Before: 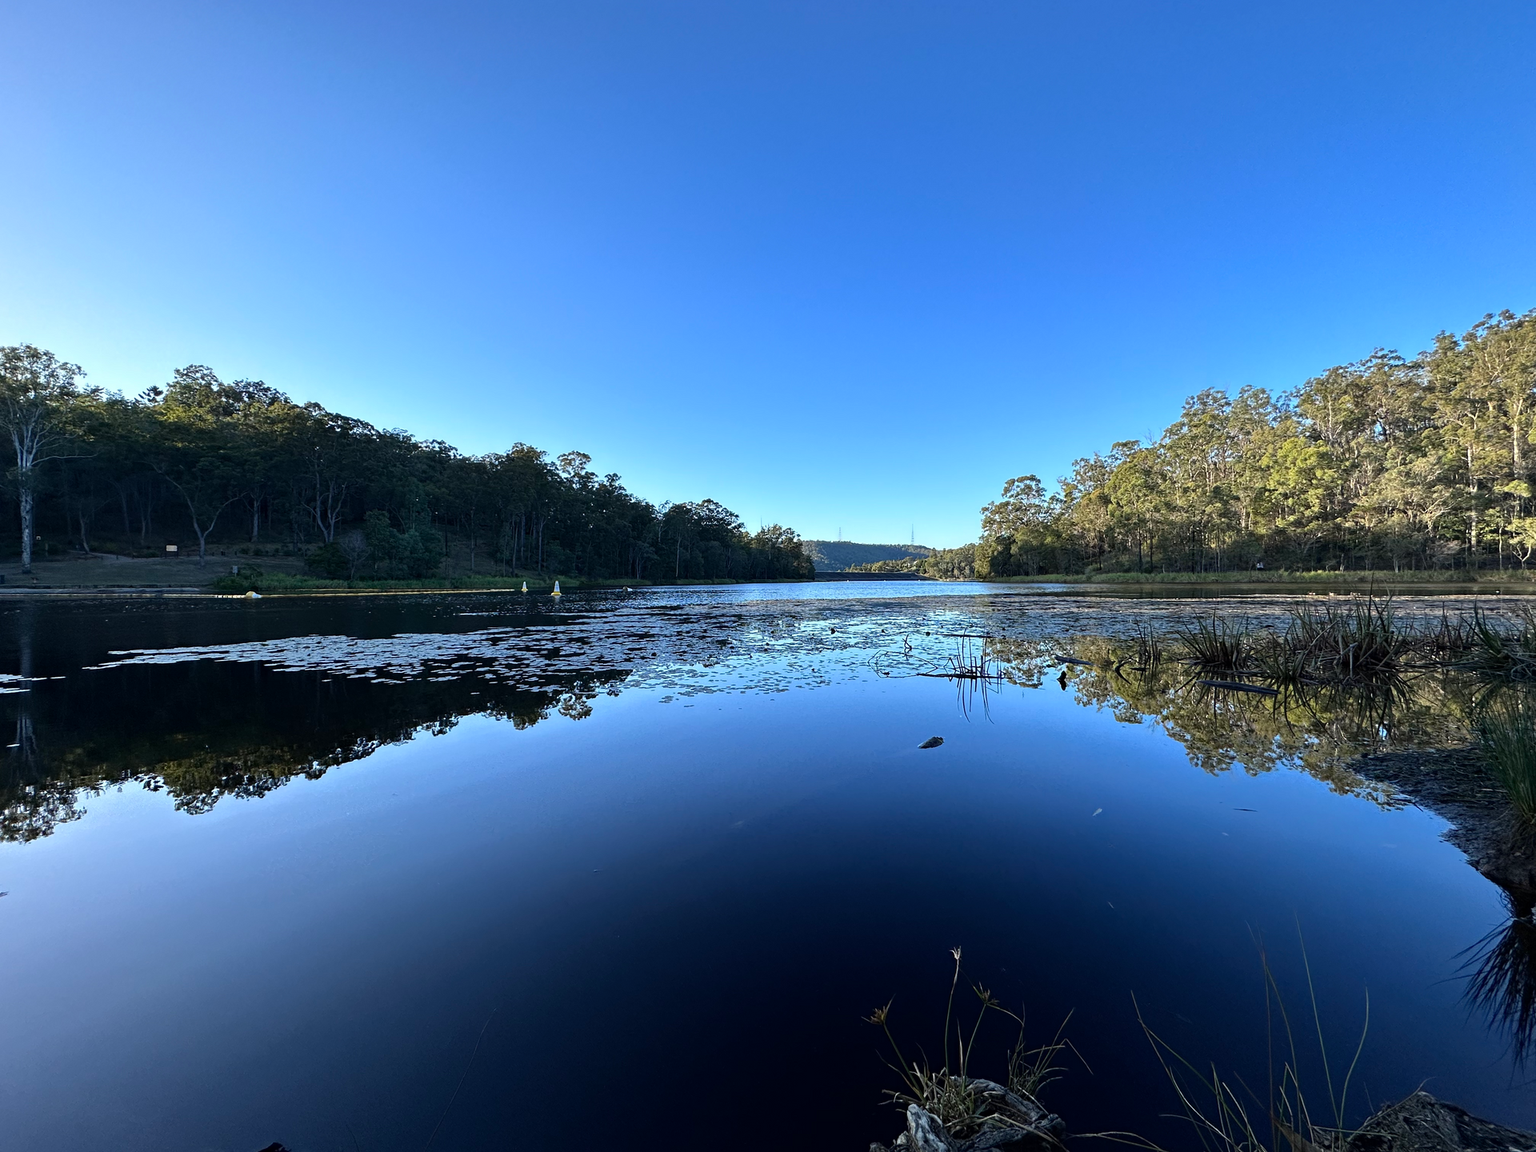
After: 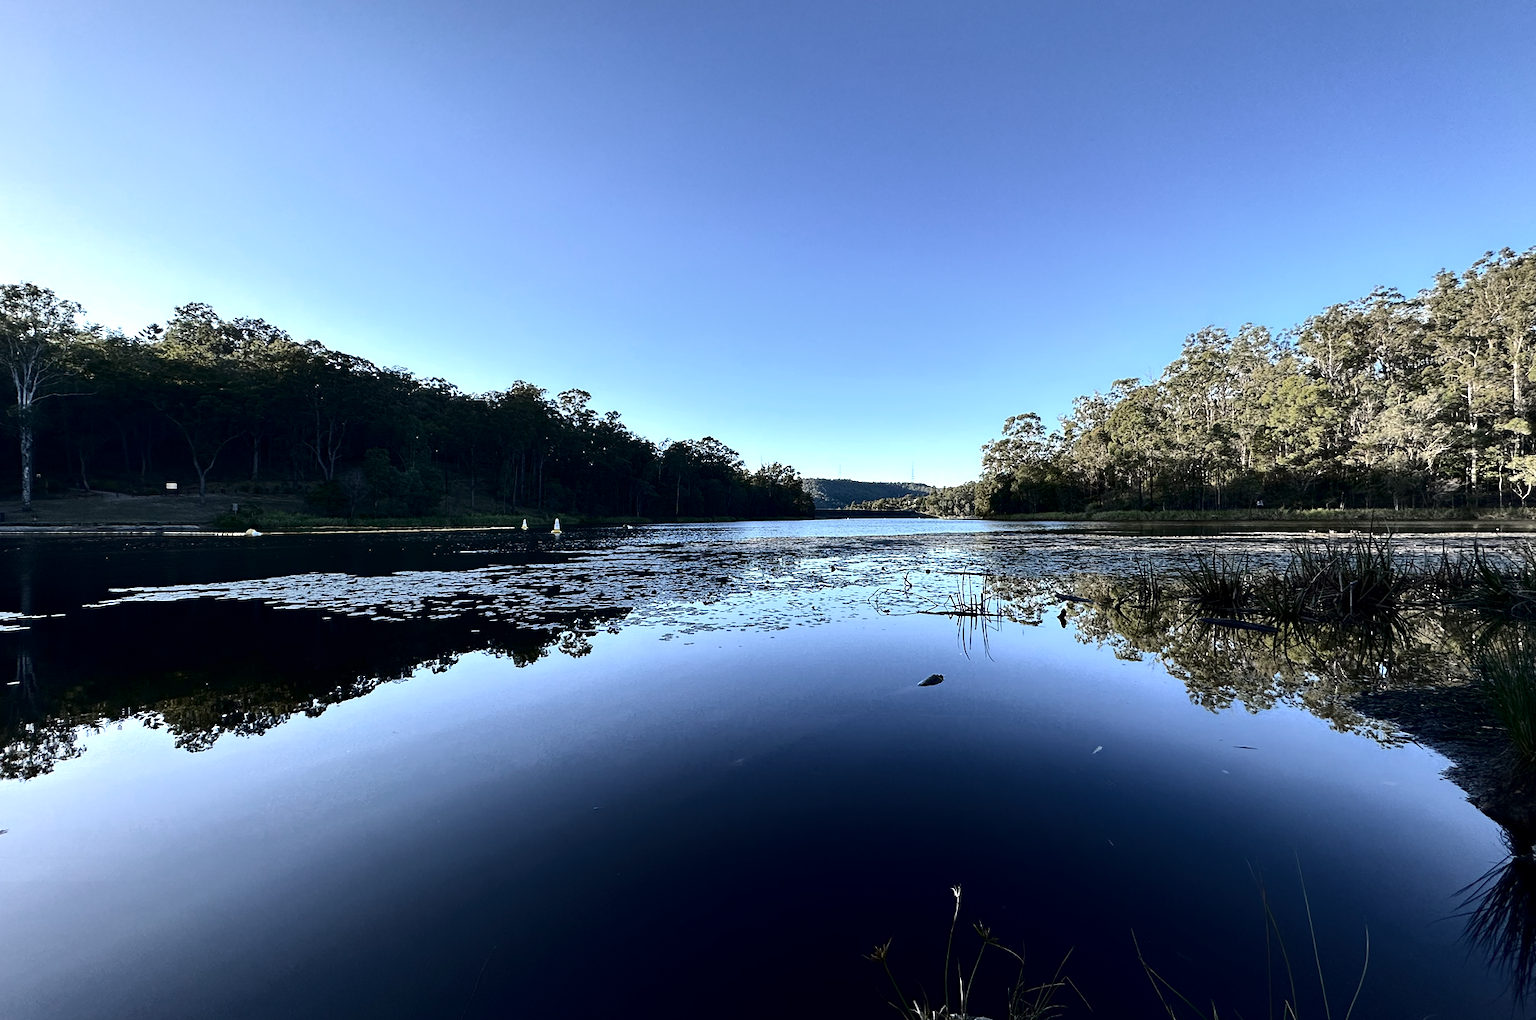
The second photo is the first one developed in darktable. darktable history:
crop and rotate: top 5.485%, bottom 5.859%
contrast brightness saturation: contrast 0.219, brightness -0.182, saturation 0.242
contrast equalizer: y [[0.579, 0.58, 0.505, 0.5, 0.5, 0.5], [0.5 ×6], [0.5 ×6], [0 ×6], [0 ×6]]
color zones: curves: ch0 [(0, 0.487) (0.241, 0.395) (0.434, 0.373) (0.658, 0.412) (0.838, 0.487)]; ch1 [(0, 0) (0.053, 0.053) (0.211, 0.202) (0.579, 0.259) (0.781, 0.241)]
exposure: black level correction 0, exposure 0.7 EV, compensate exposure bias true, compensate highlight preservation false
